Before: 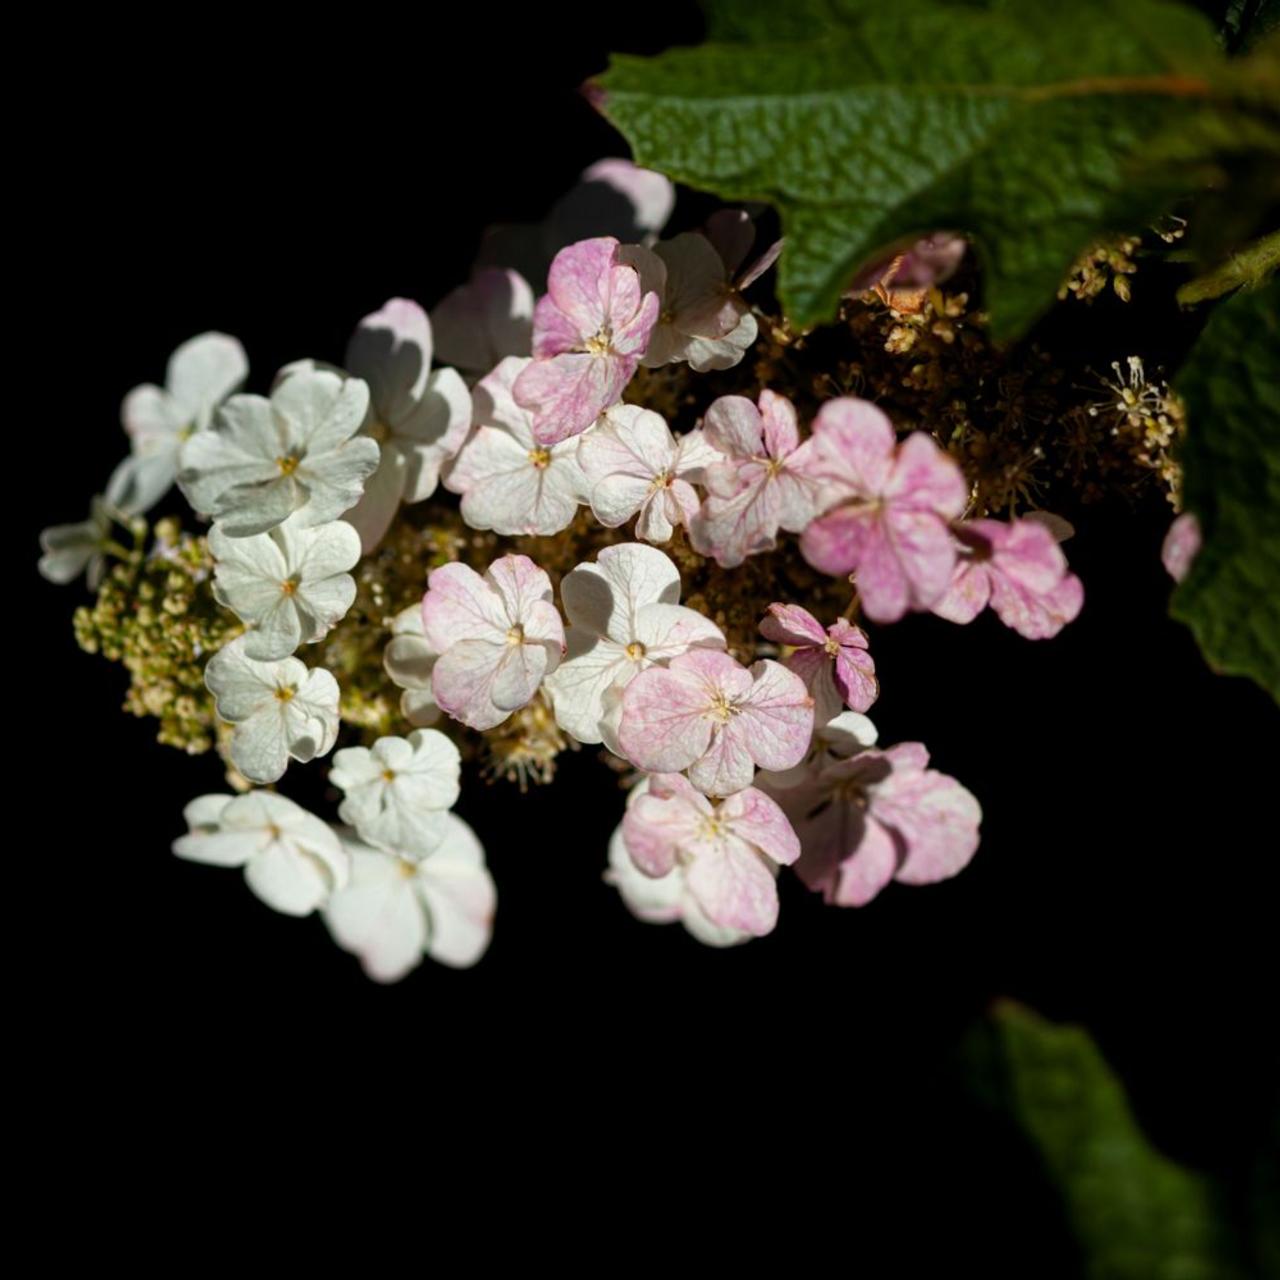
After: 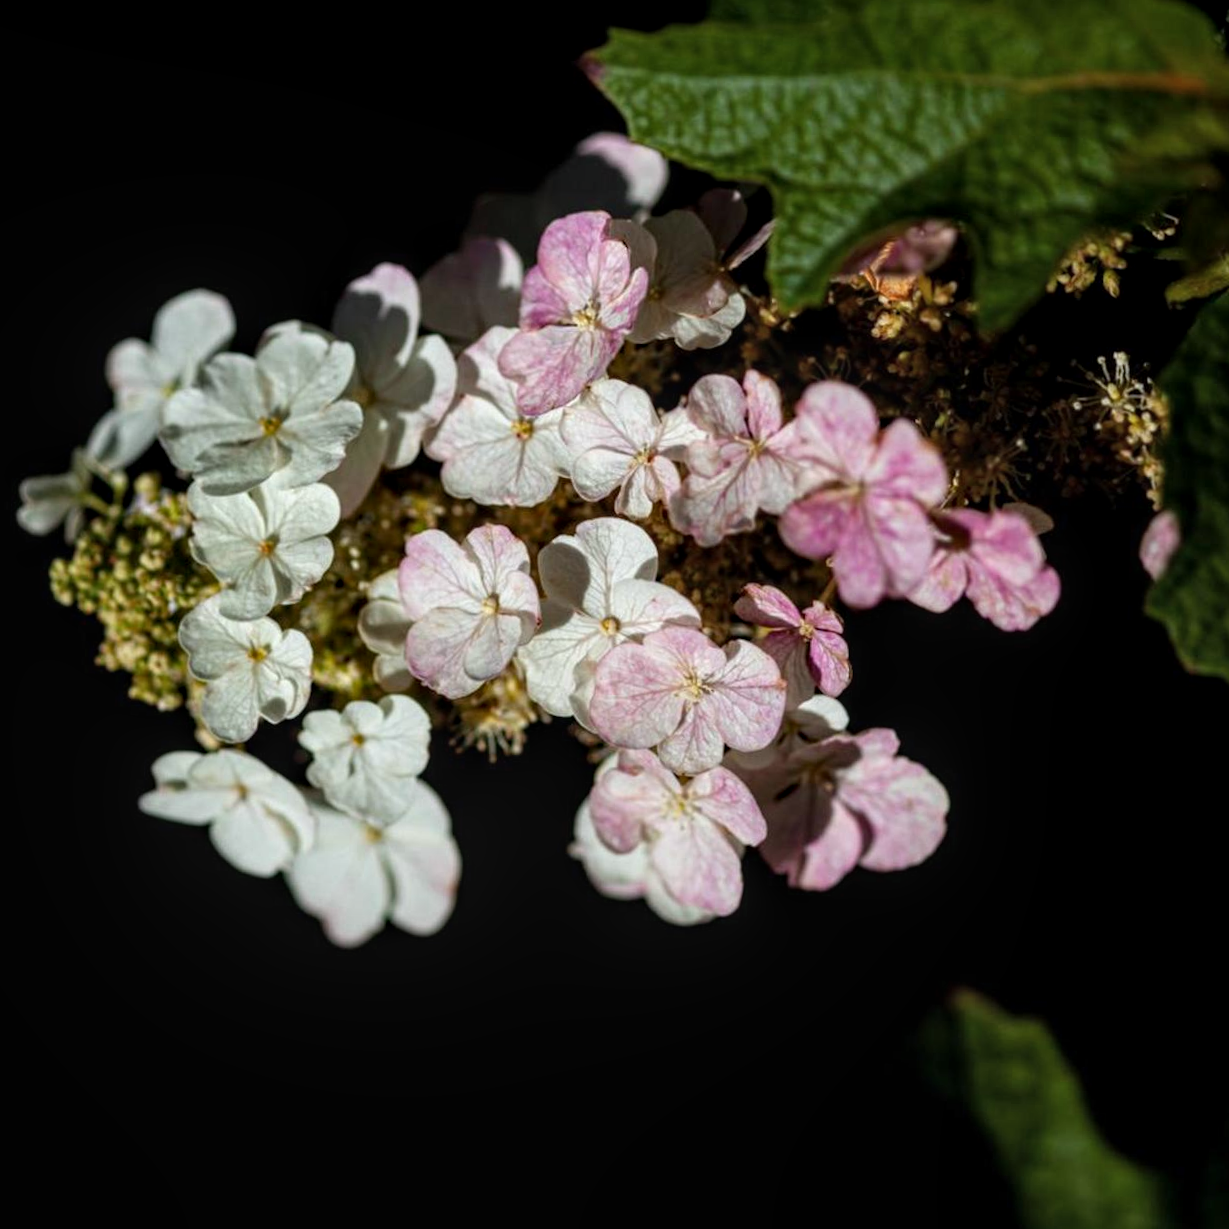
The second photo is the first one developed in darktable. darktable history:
white balance: red 0.982, blue 1.018
crop and rotate: angle -2.38°
local contrast: detail 130%
